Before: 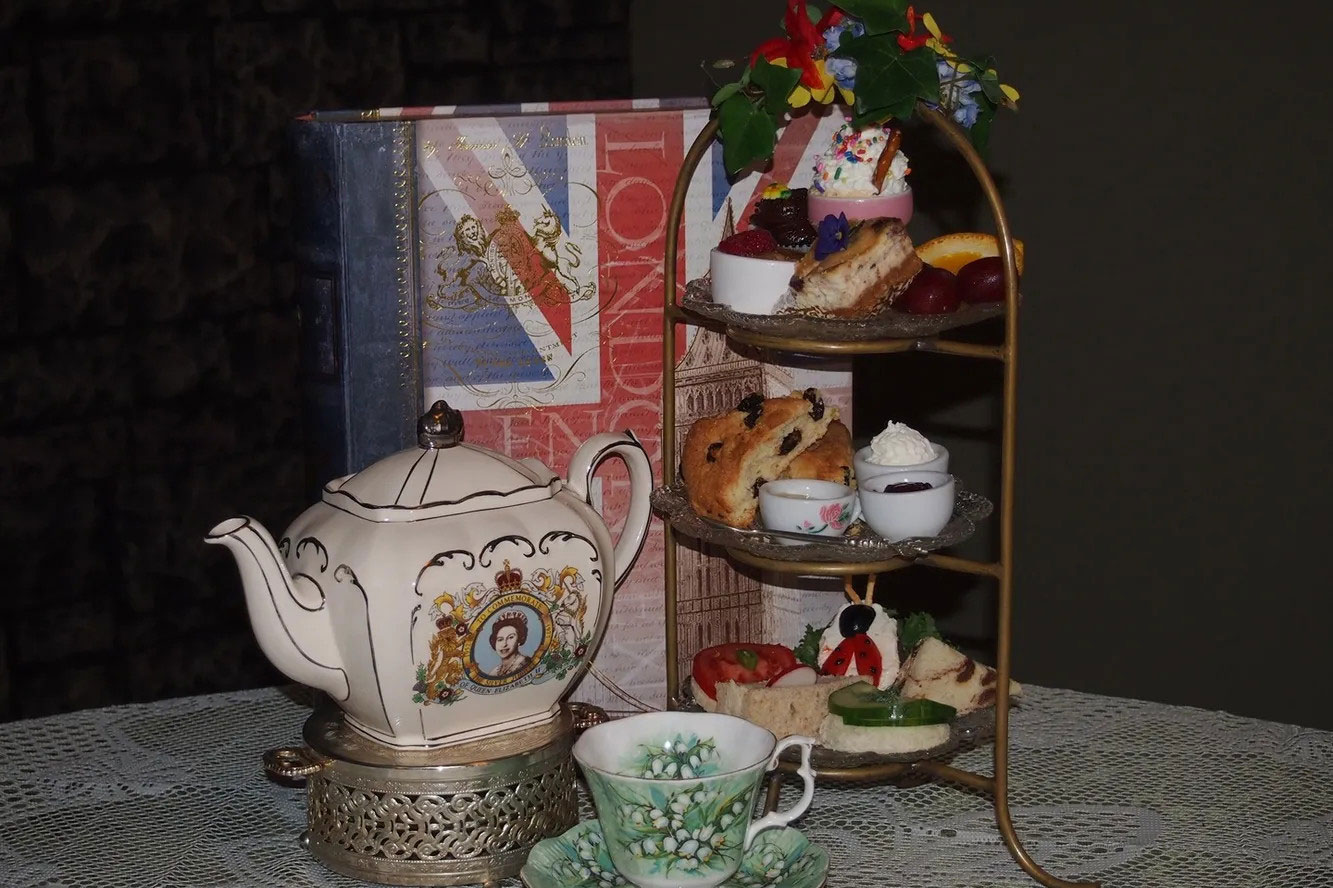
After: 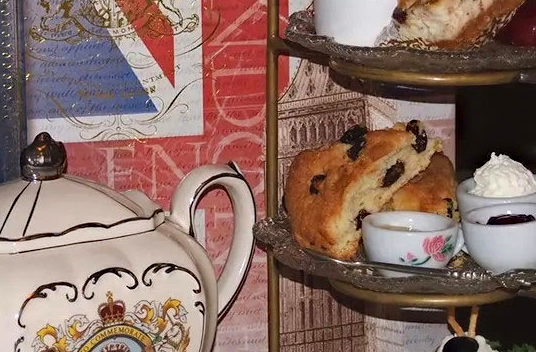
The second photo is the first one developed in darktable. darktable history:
crop: left 29.842%, top 30.262%, right 29.92%, bottom 30.078%
exposure: black level correction -0.001, exposure 0.543 EV, compensate highlight preservation false
haze removal: compatibility mode true, adaptive false
